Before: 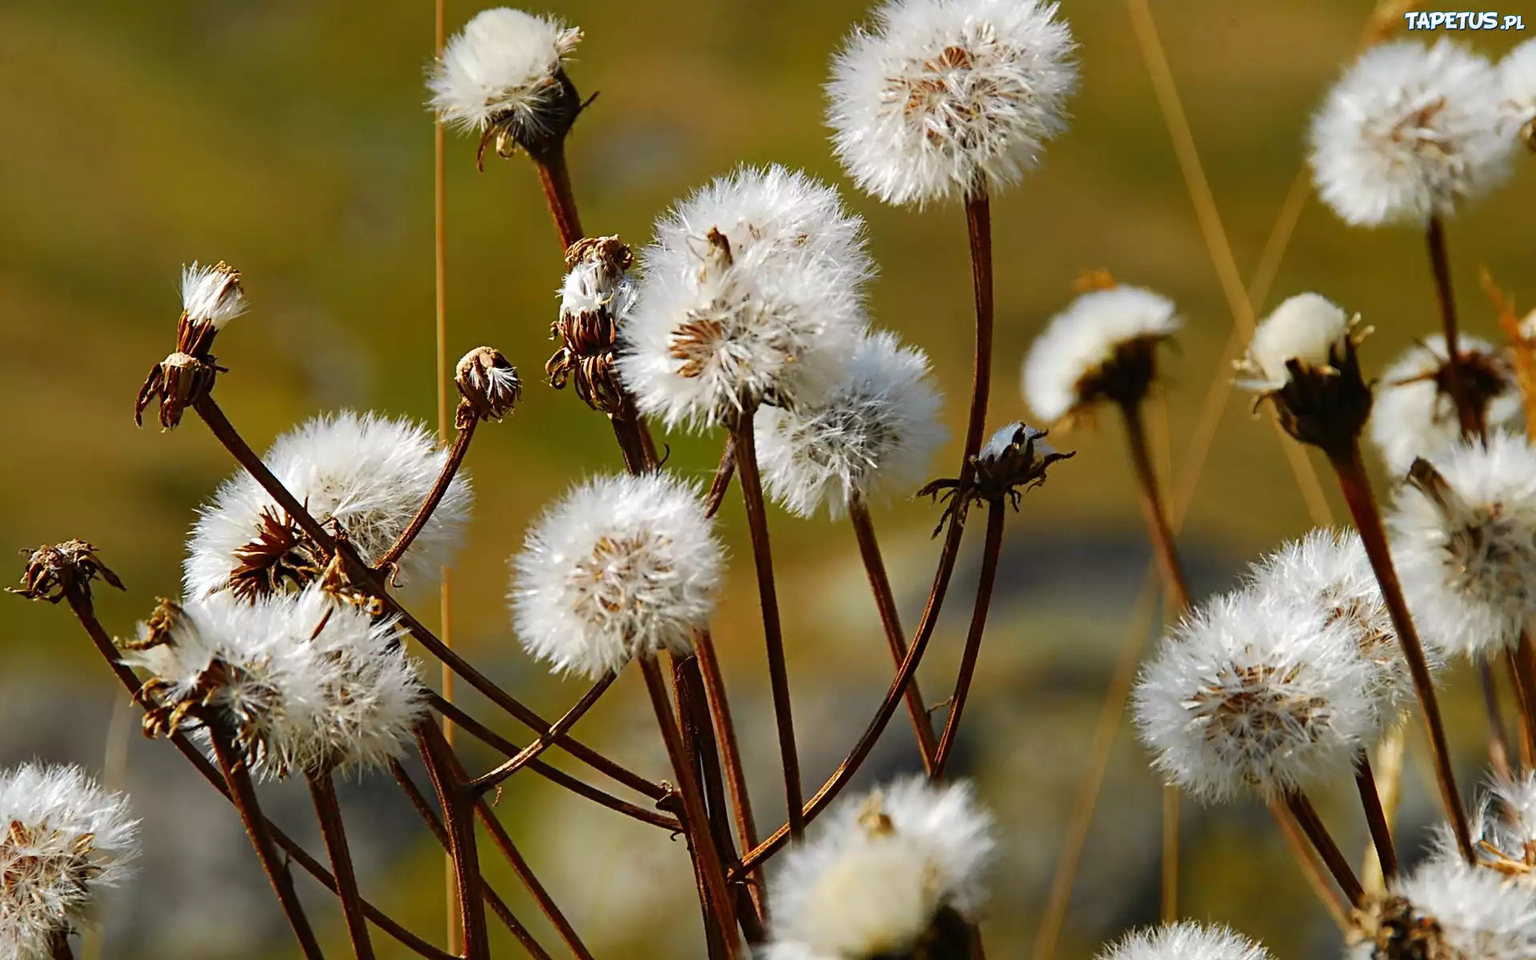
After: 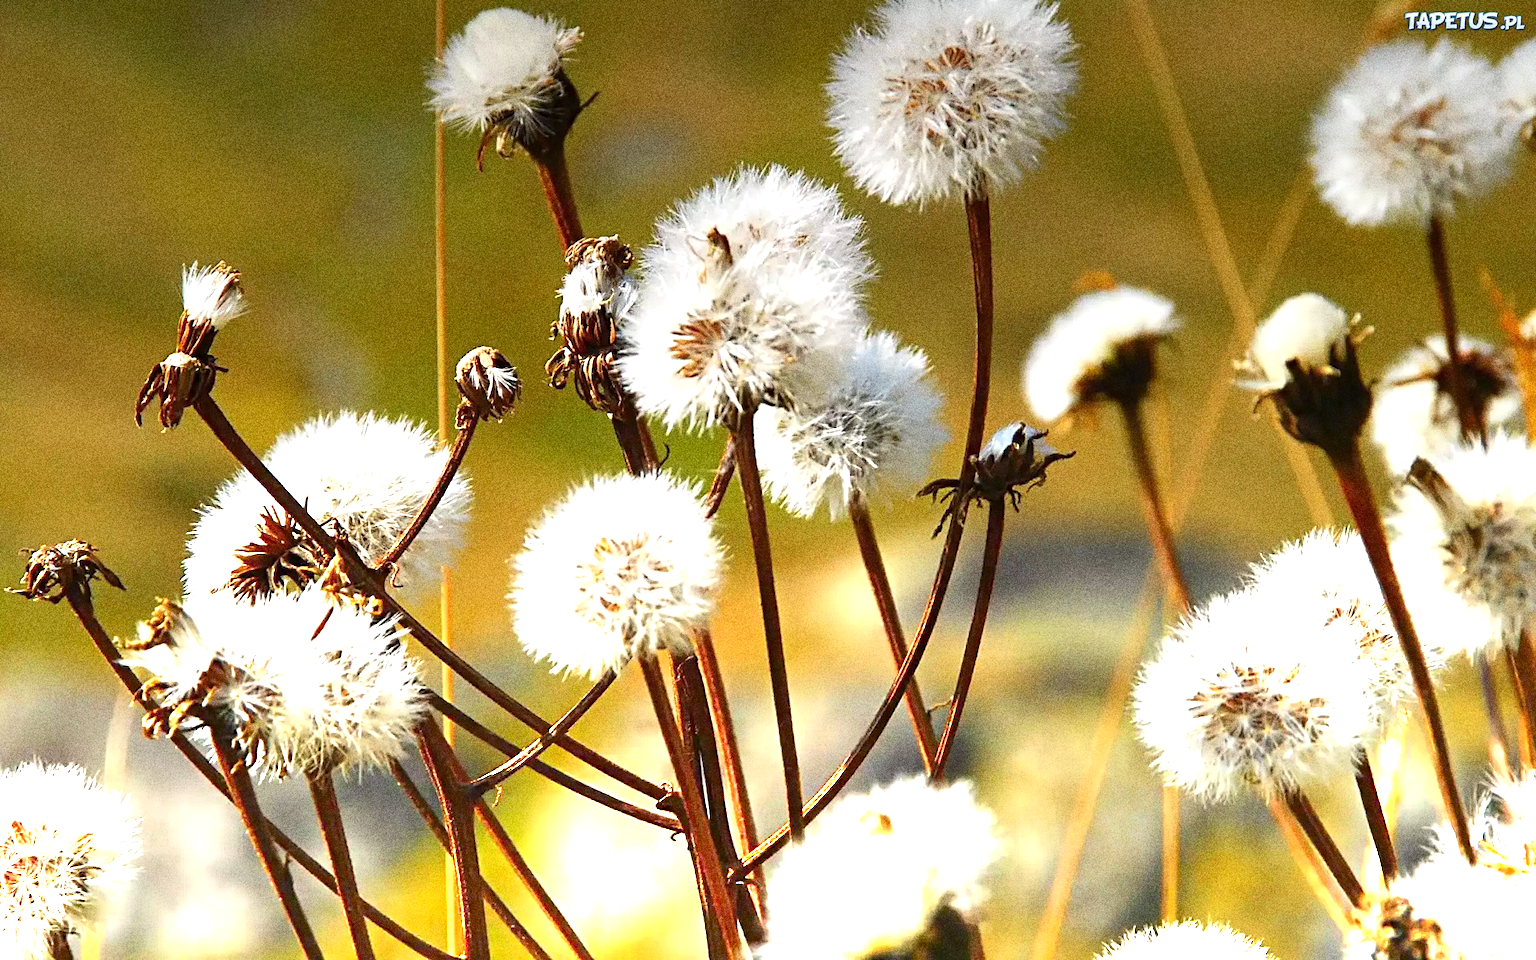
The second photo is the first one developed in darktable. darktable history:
graduated density: density -3.9 EV
grain: coarseness 10.62 ISO, strength 55.56%
